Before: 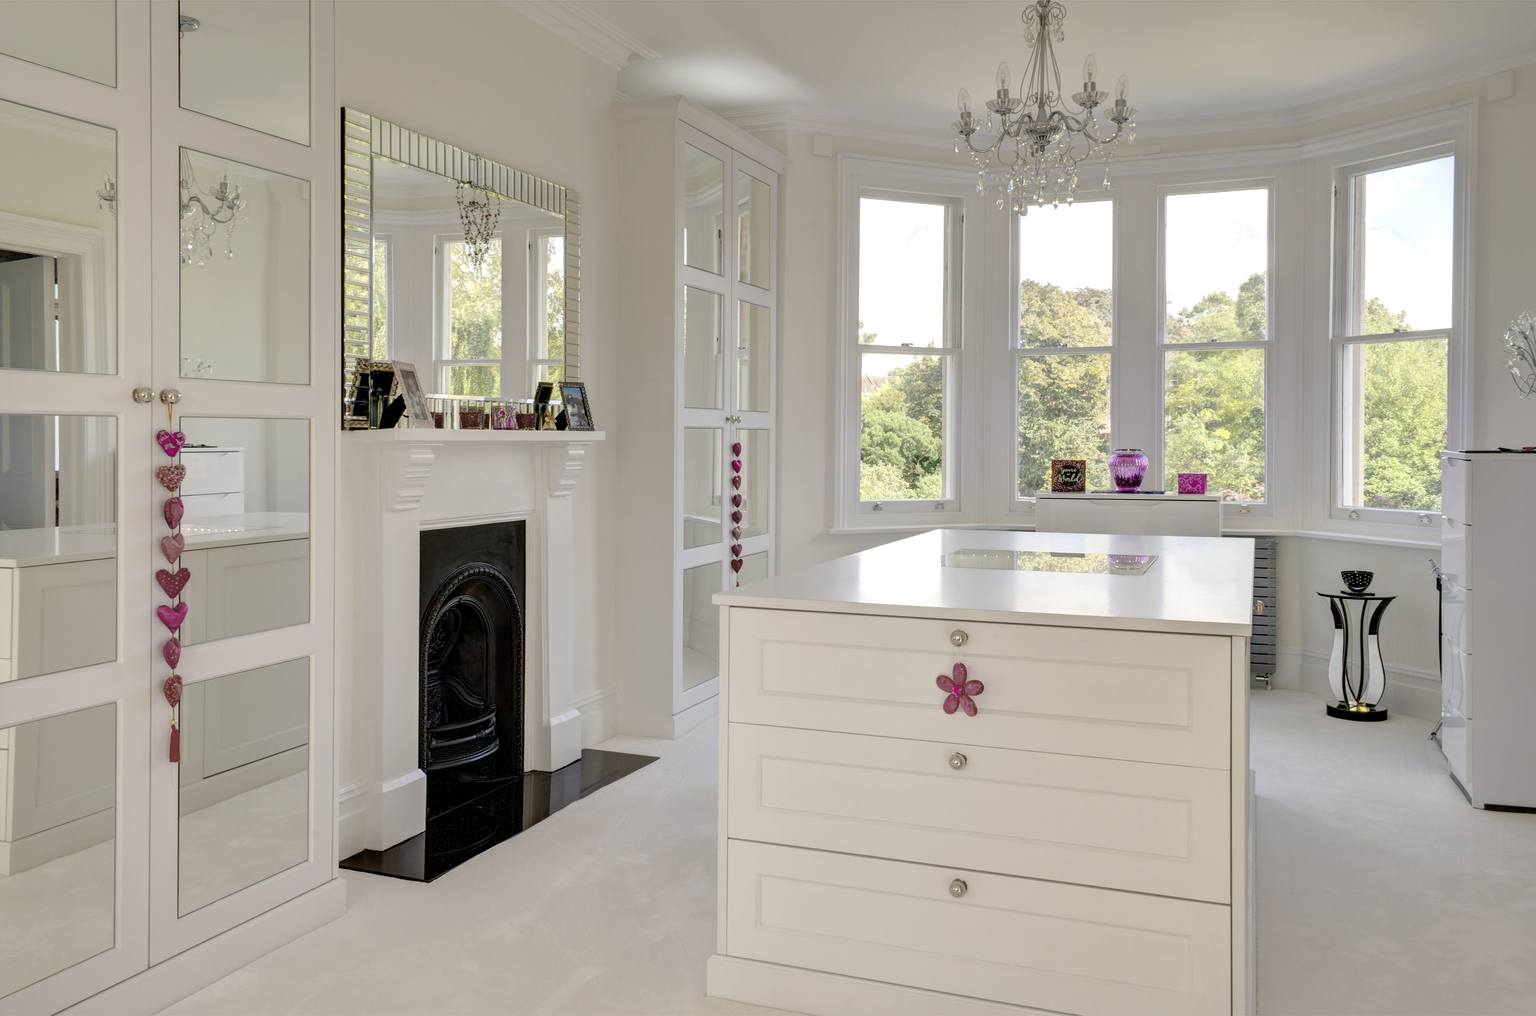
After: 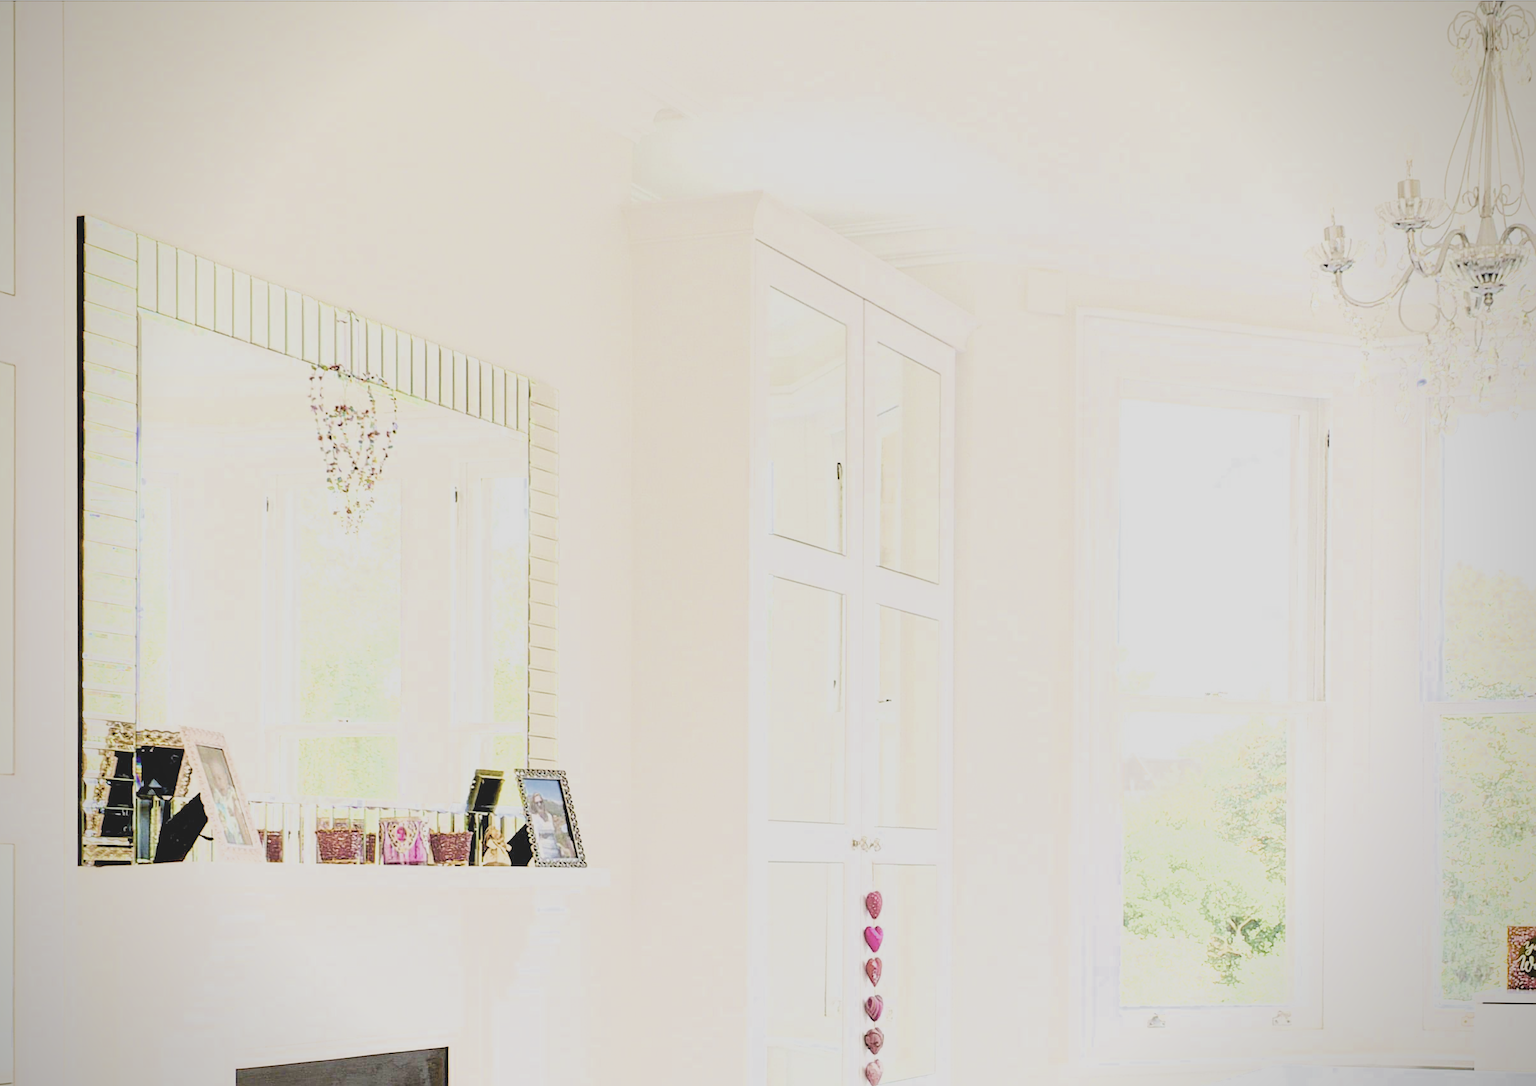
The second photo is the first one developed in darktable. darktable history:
sharpen: on, module defaults
exposure: exposure 2.942 EV, compensate exposure bias true, compensate highlight preservation false
vignetting: saturation 0.365
crop: left 19.724%, right 30.582%, bottom 46.682%
contrast brightness saturation: contrast -0.247, saturation -0.435
velvia: strength 24.57%
filmic rgb: black relative exposure -9.26 EV, white relative exposure 6.82 EV, hardness 3.06, contrast 1.057, add noise in highlights 0.001, preserve chrominance max RGB, color science v3 (2019), use custom middle-gray values true, contrast in highlights soft
color balance rgb: perceptual saturation grading › global saturation 29.802%
